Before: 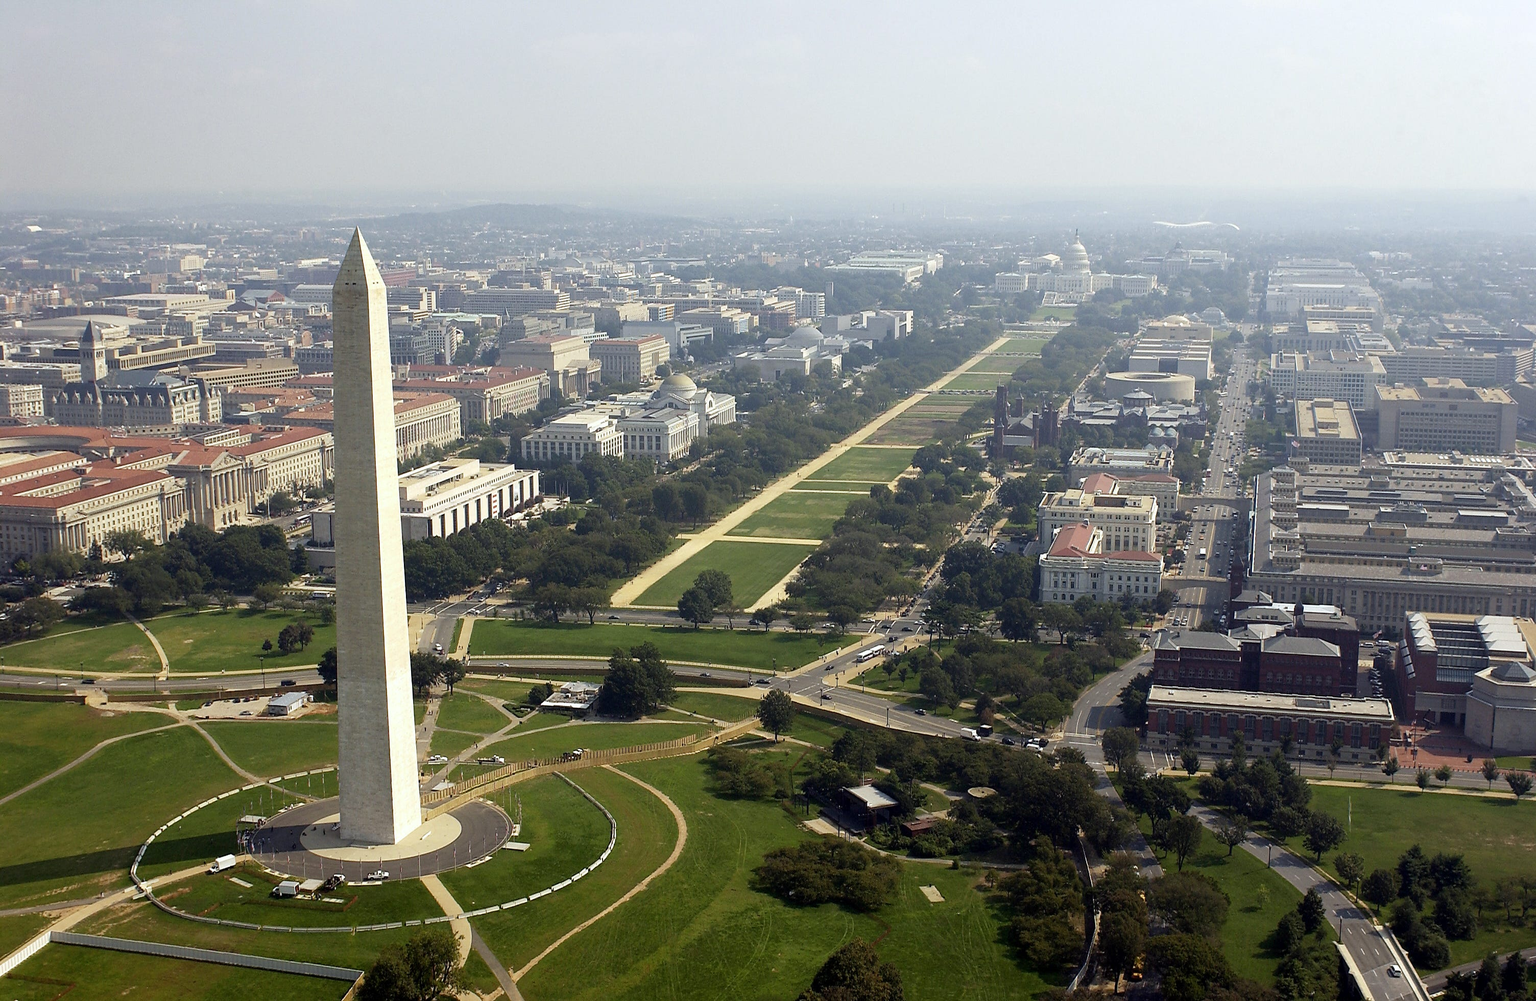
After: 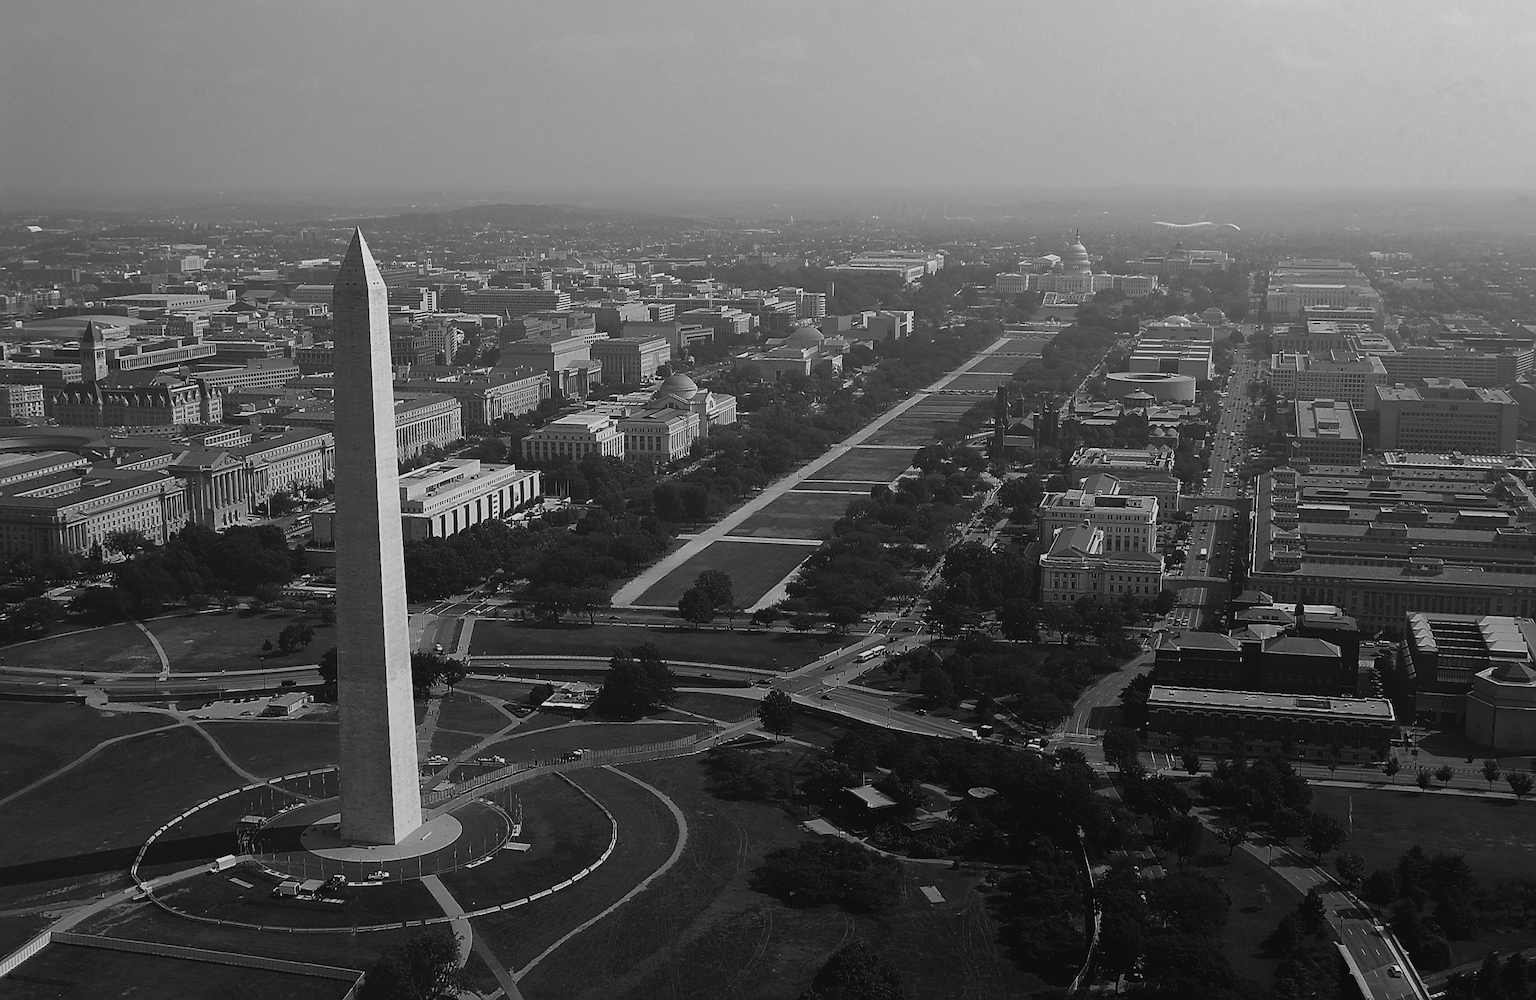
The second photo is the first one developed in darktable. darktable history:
contrast brightness saturation: contrast -0.032, brightness -0.604, saturation -0.995
sharpen: on, module defaults
shadows and highlights: on, module defaults
local contrast: detail 69%
